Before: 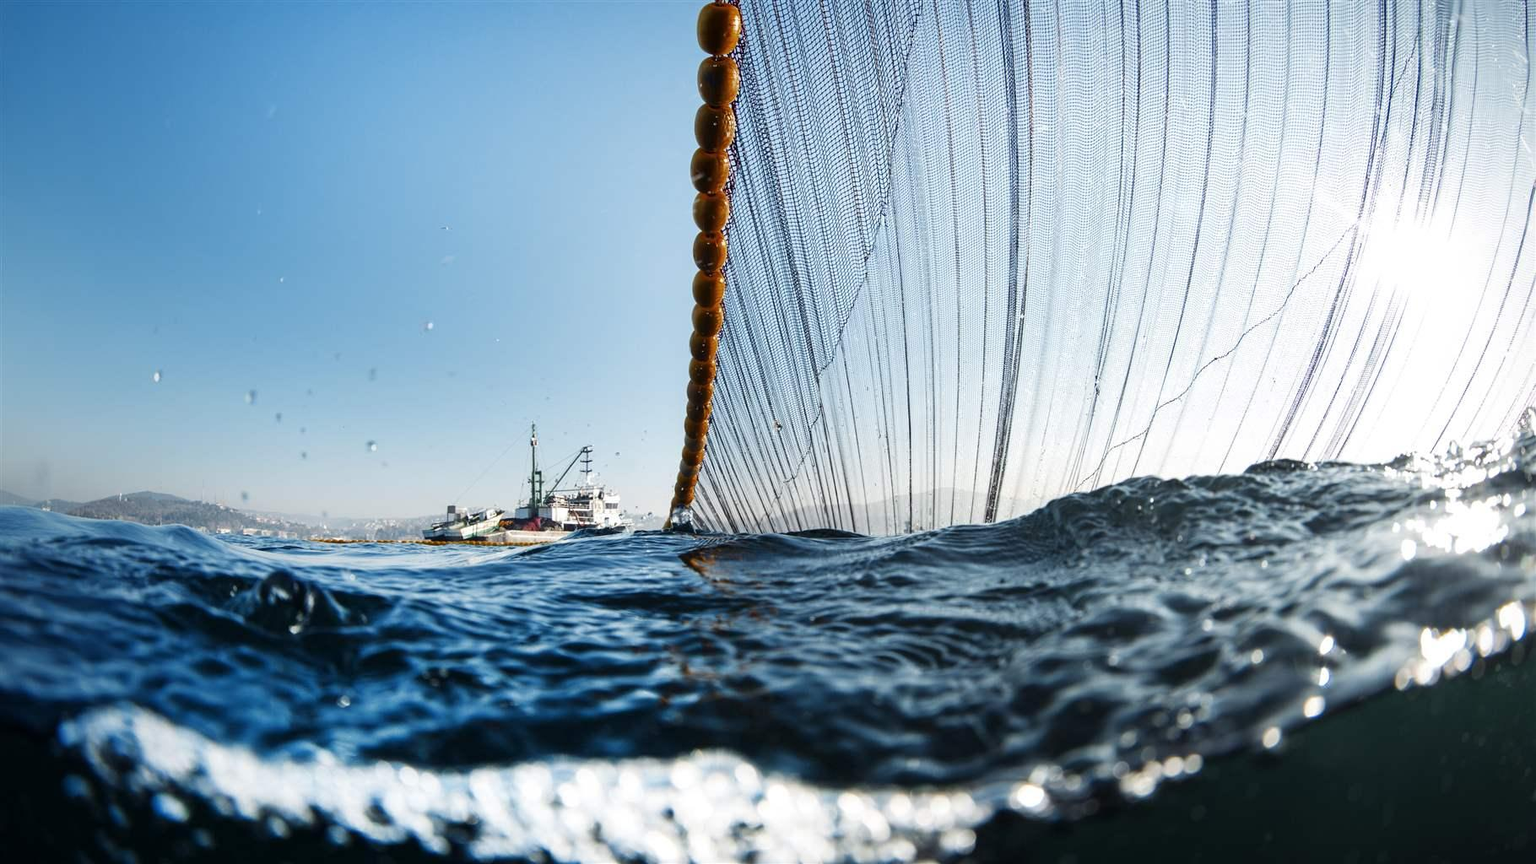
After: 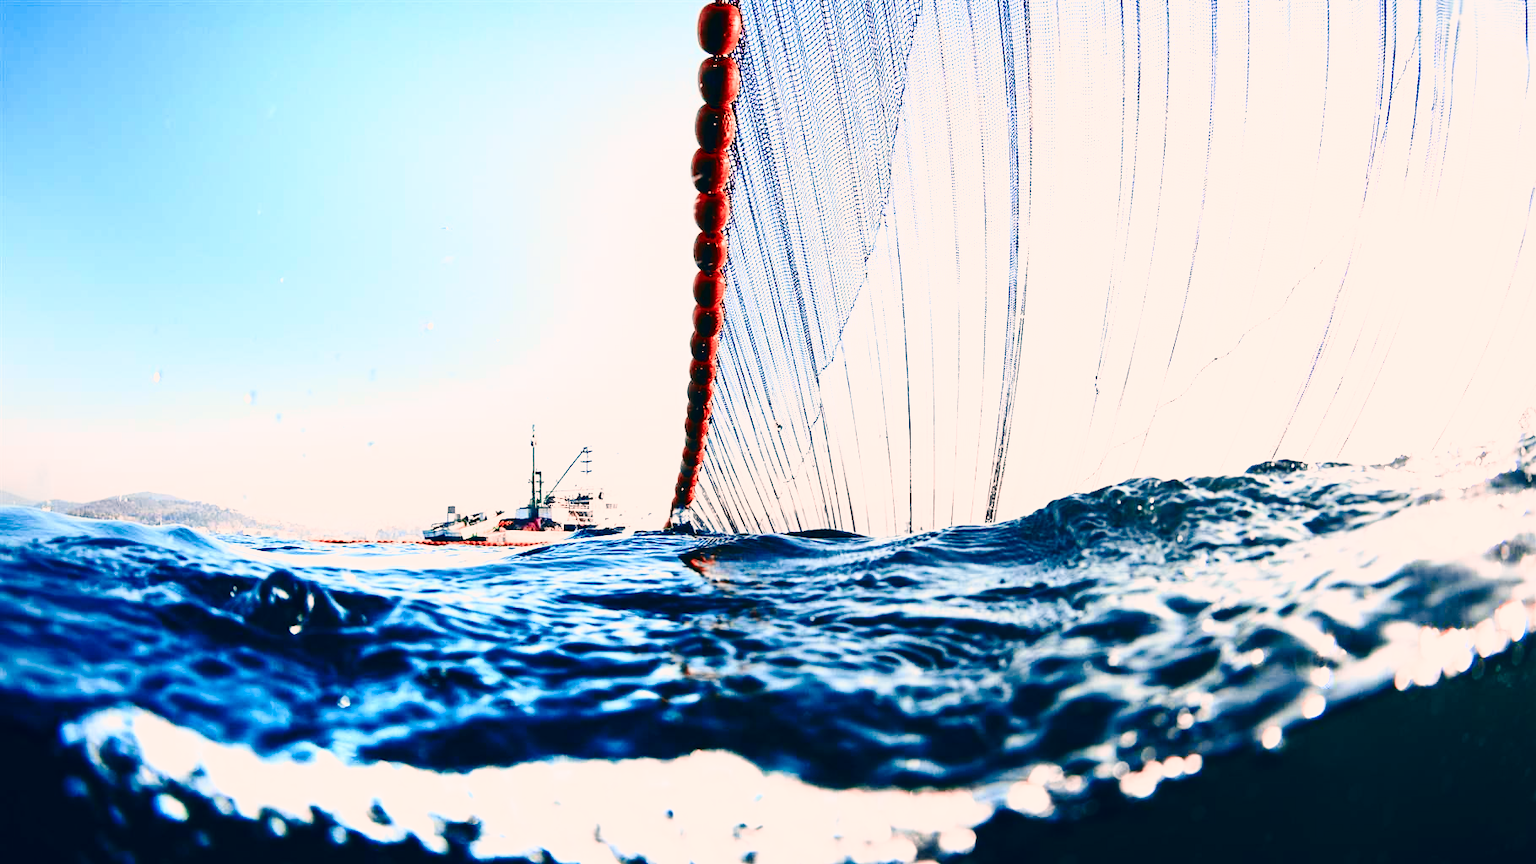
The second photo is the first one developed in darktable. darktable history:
color correction: highlights a* 10.32, highlights b* 14.66, shadows a* -9.59, shadows b* -15.02
base curve: curves: ch0 [(0, 0) (0.028, 0.03) (0.121, 0.232) (0.46, 0.748) (0.859, 0.968) (1, 1)], preserve colors none
tone curve: curves: ch0 [(0, 0) (0.187, 0.12) (0.384, 0.363) (0.577, 0.681) (0.735, 0.881) (0.864, 0.959) (1, 0.987)]; ch1 [(0, 0) (0.402, 0.36) (0.476, 0.466) (0.501, 0.501) (0.518, 0.514) (0.564, 0.614) (0.614, 0.664) (0.741, 0.829) (1, 1)]; ch2 [(0, 0) (0.429, 0.387) (0.483, 0.481) (0.503, 0.501) (0.522, 0.533) (0.564, 0.605) (0.615, 0.697) (0.702, 0.774) (1, 0.895)], color space Lab, independent channels
color zones: curves: ch2 [(0, 0.5) (0.084, 0.497) (0.323, 0.335) (0.4, 0.497) (1, 0.5)], process mode strong
